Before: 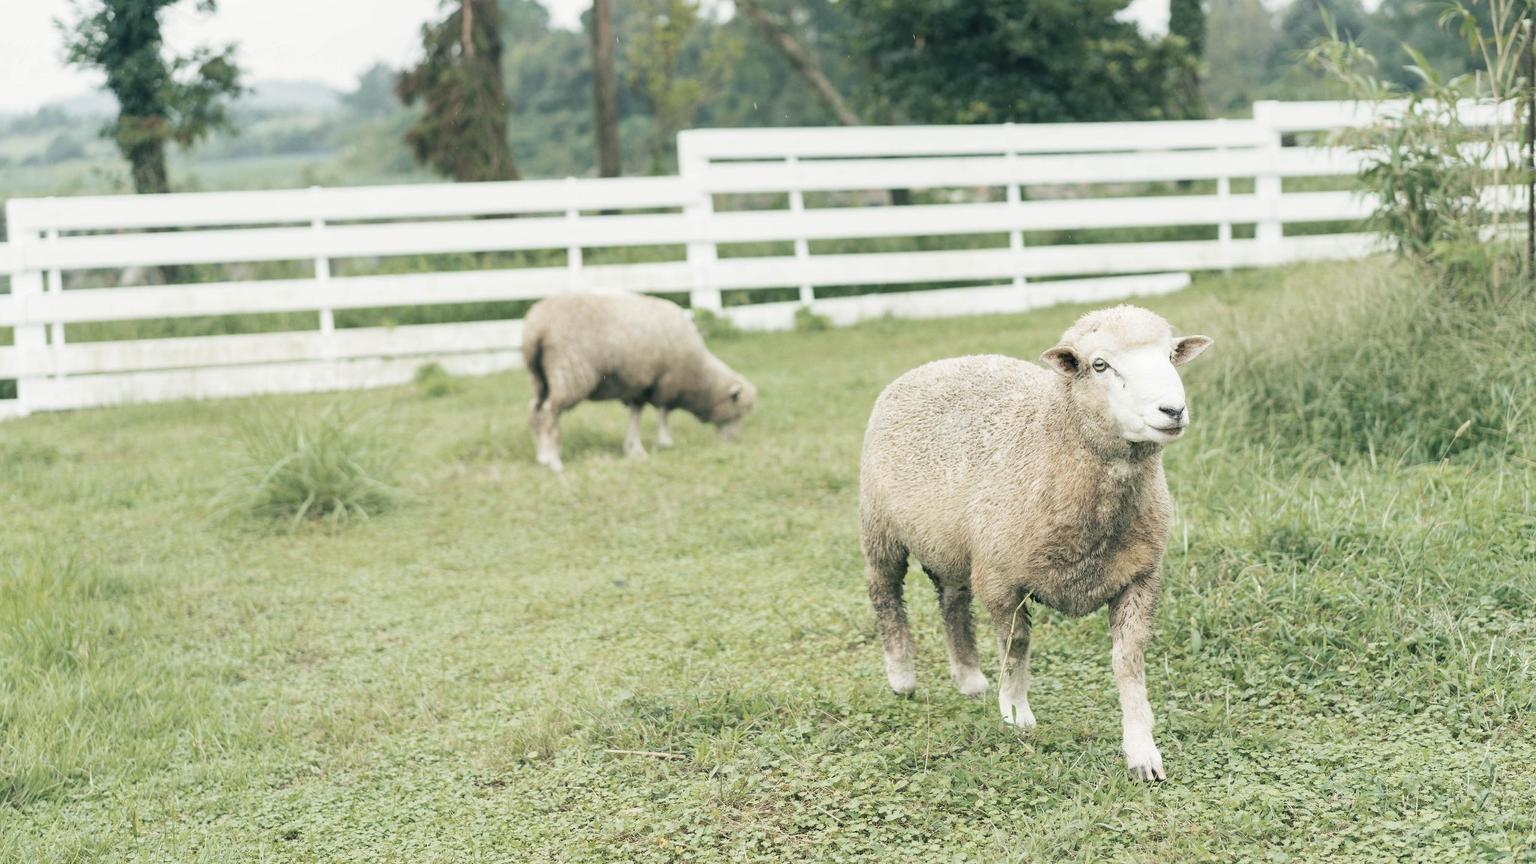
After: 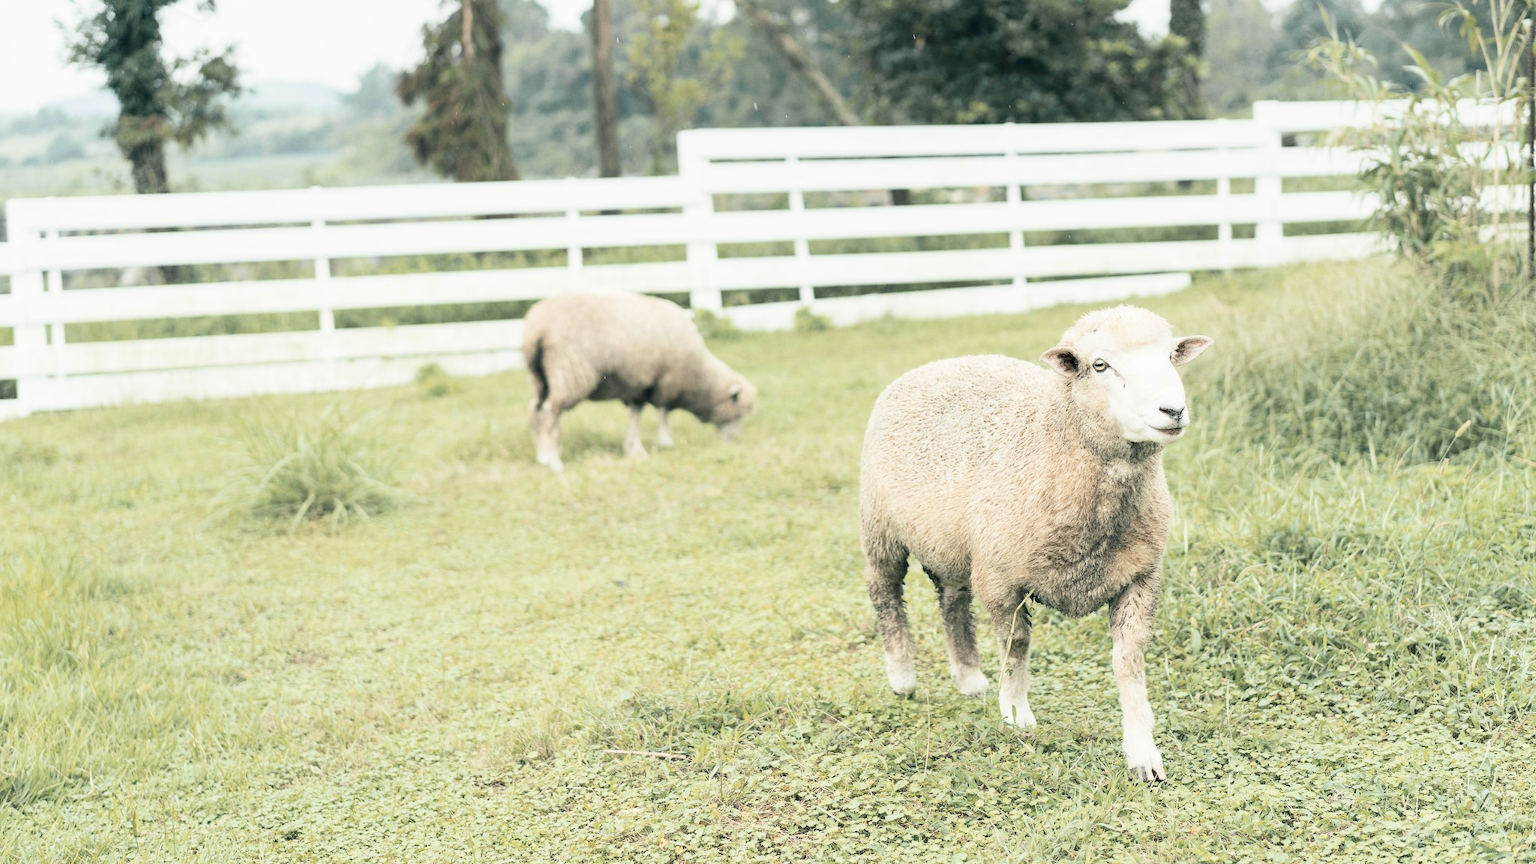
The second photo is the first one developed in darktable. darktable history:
tone curve: curves: ch0 [(0, 0) (0.004, 0.001) (0.02, 0.008) (0.218, 0.218) (0.664, 0.774) (0.832, 0.914) (1, 1)], color space Lab, independent channels, preserve colors none
color zones: curves: ch1 [(0.309, 0.524) (0.41, 0.329) (0.508, 0.509)]; ch2 [(0.25, 0.457) (0.75, 0.5)]
